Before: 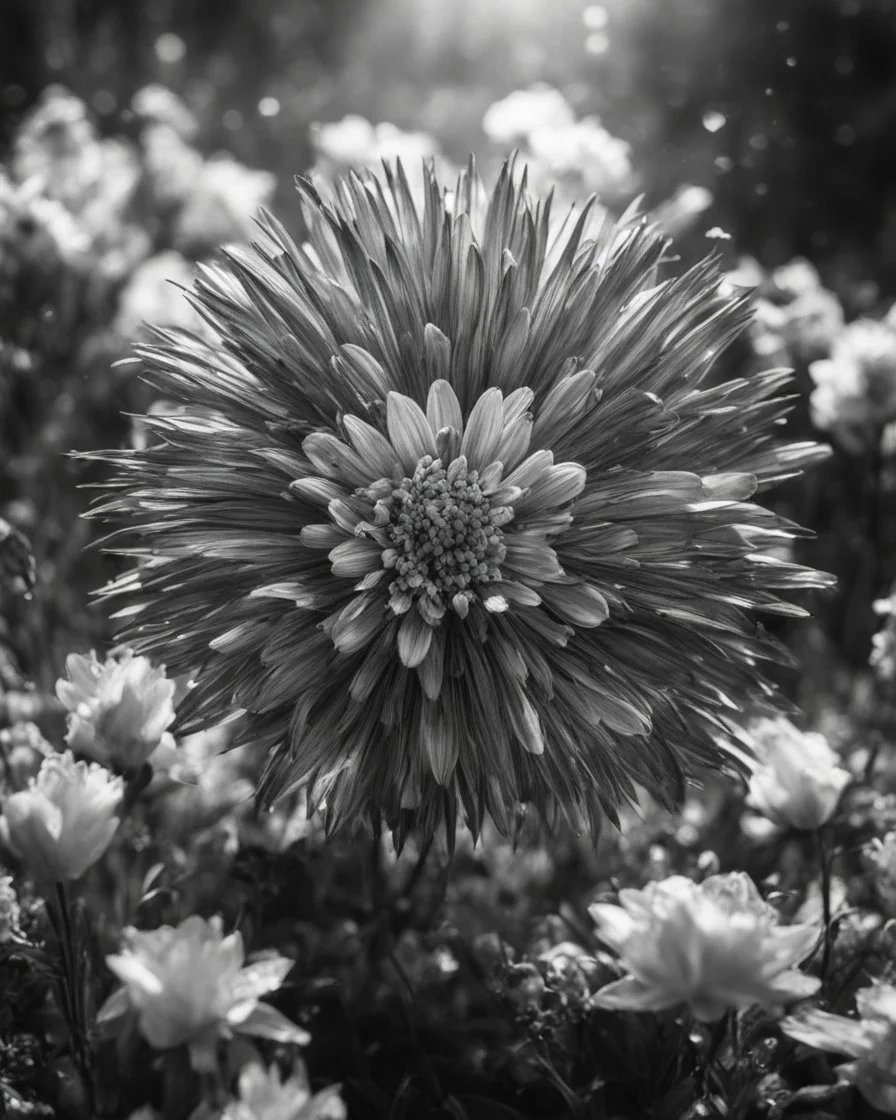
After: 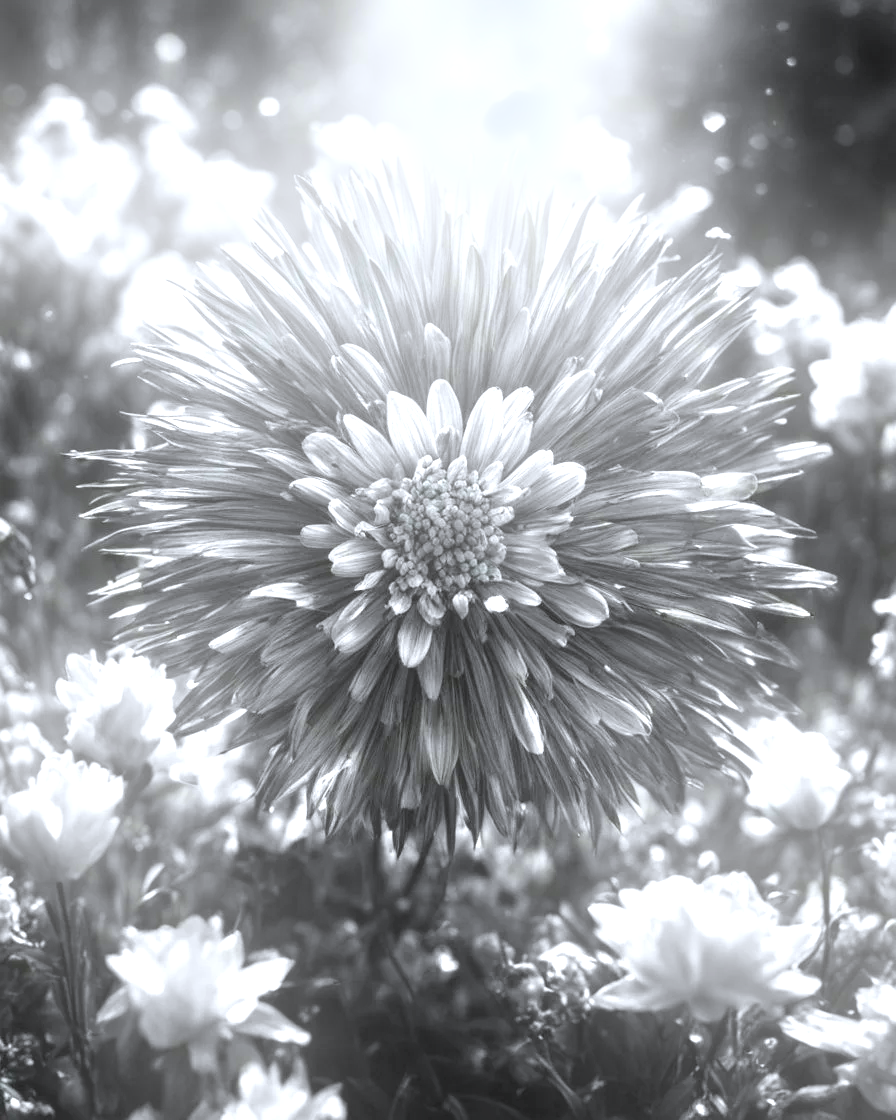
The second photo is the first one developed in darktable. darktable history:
exposure: black level correction 0, exposure 1.45 EV, compensate exposure bias true, compensate highlight preservation false
bloom: on, module defaults
white balance: red 0.974, blue 1.044
